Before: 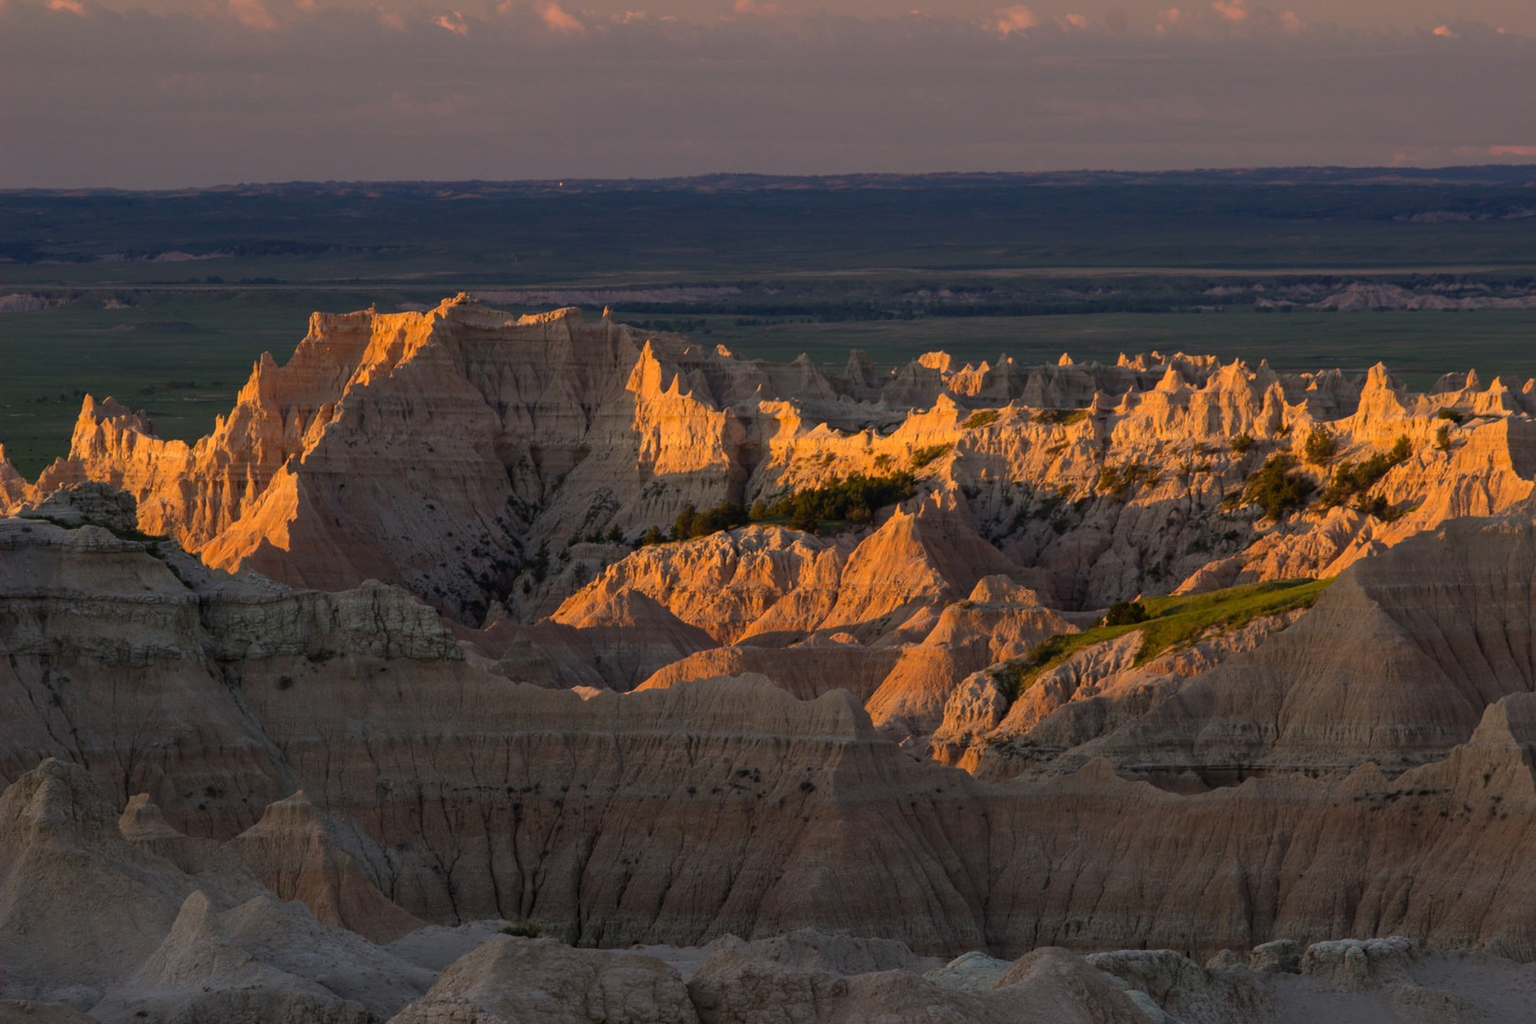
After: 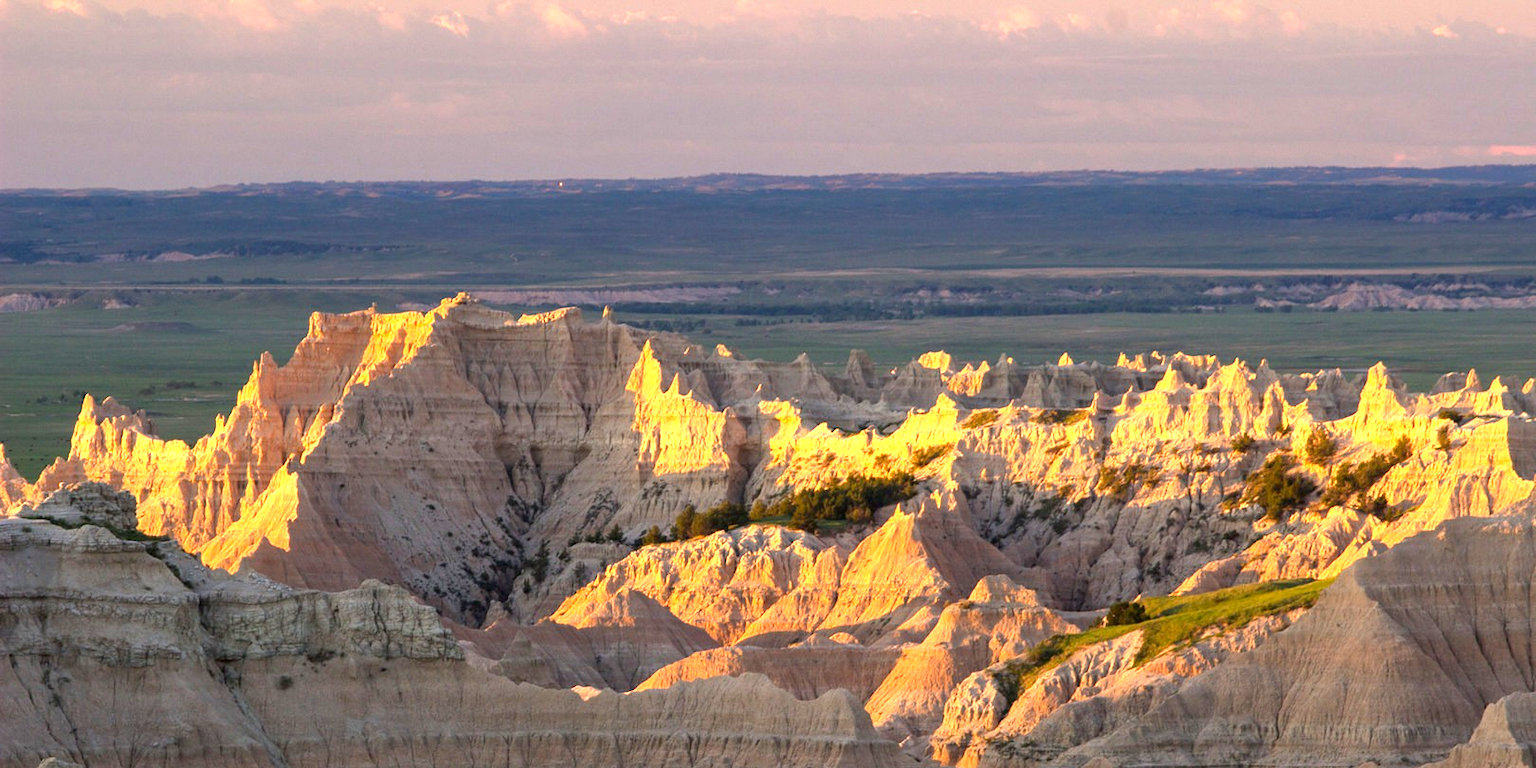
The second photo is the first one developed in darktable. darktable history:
crop: bottom 24.967%
exposure: black level correction 0.001, exposure 1.84 EV, compensate highlight preservation false
